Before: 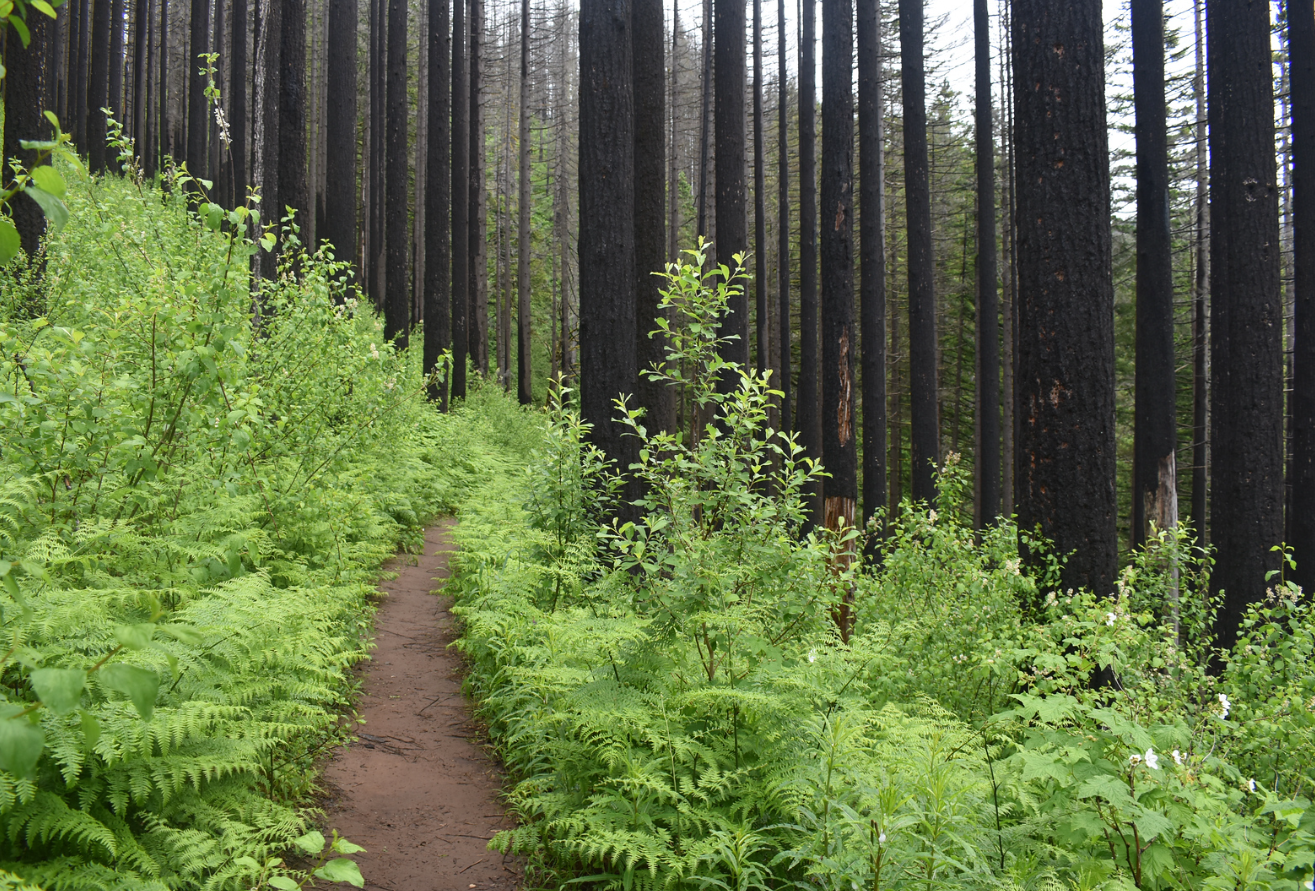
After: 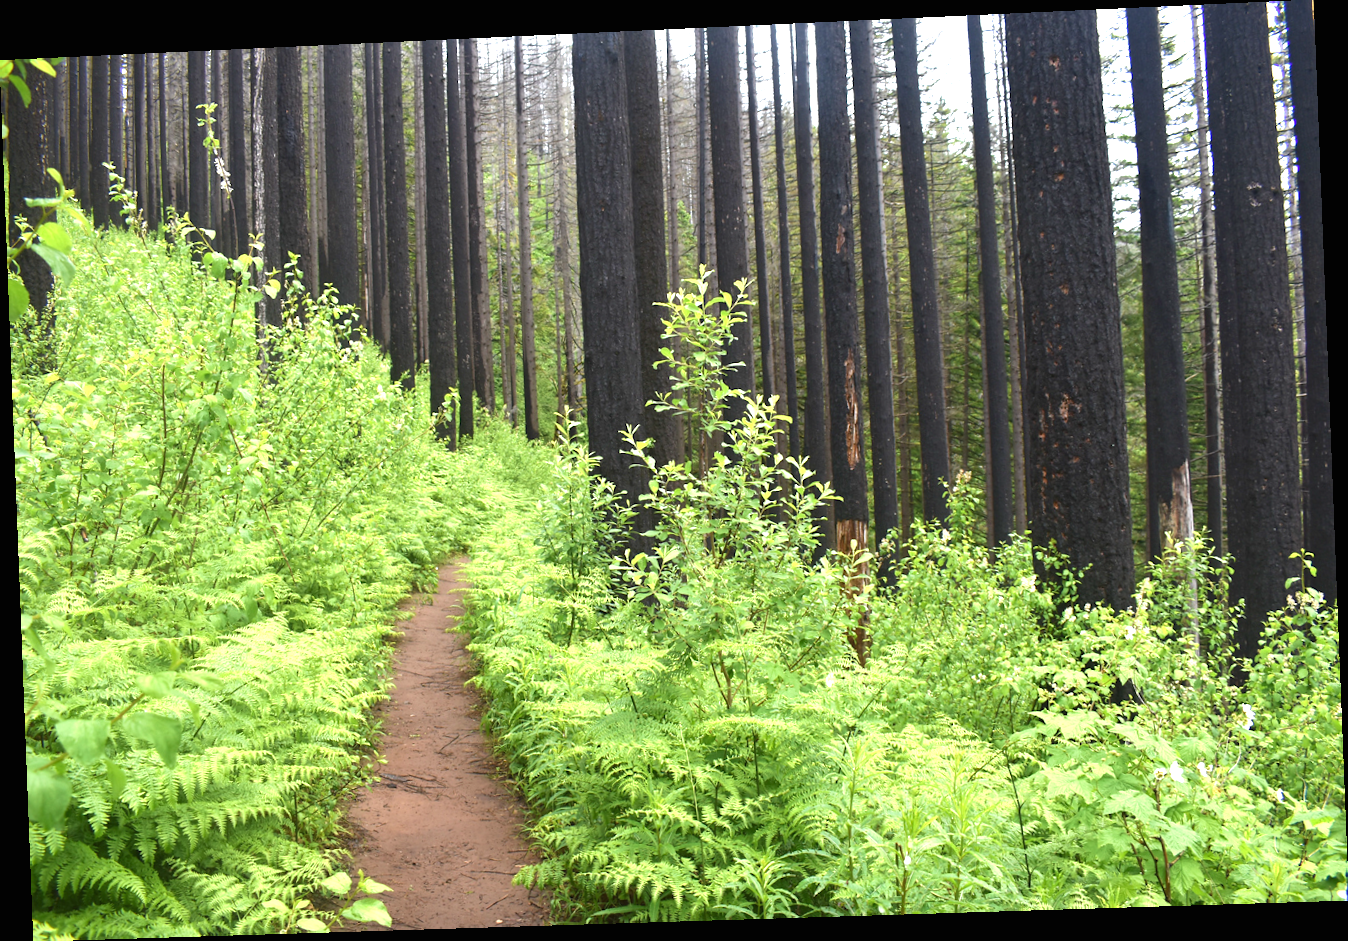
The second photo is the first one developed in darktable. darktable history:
velvia: on, module defaults
exposure: black level correction 0, exposure 1.015 EV, compensate exposure bias true, compensate highlight preservation false
rotate and perspective: rotation -2.22°, lens shift (horizontal) -0.022, automatic cropping off
tone equalizer: on, module defaults
